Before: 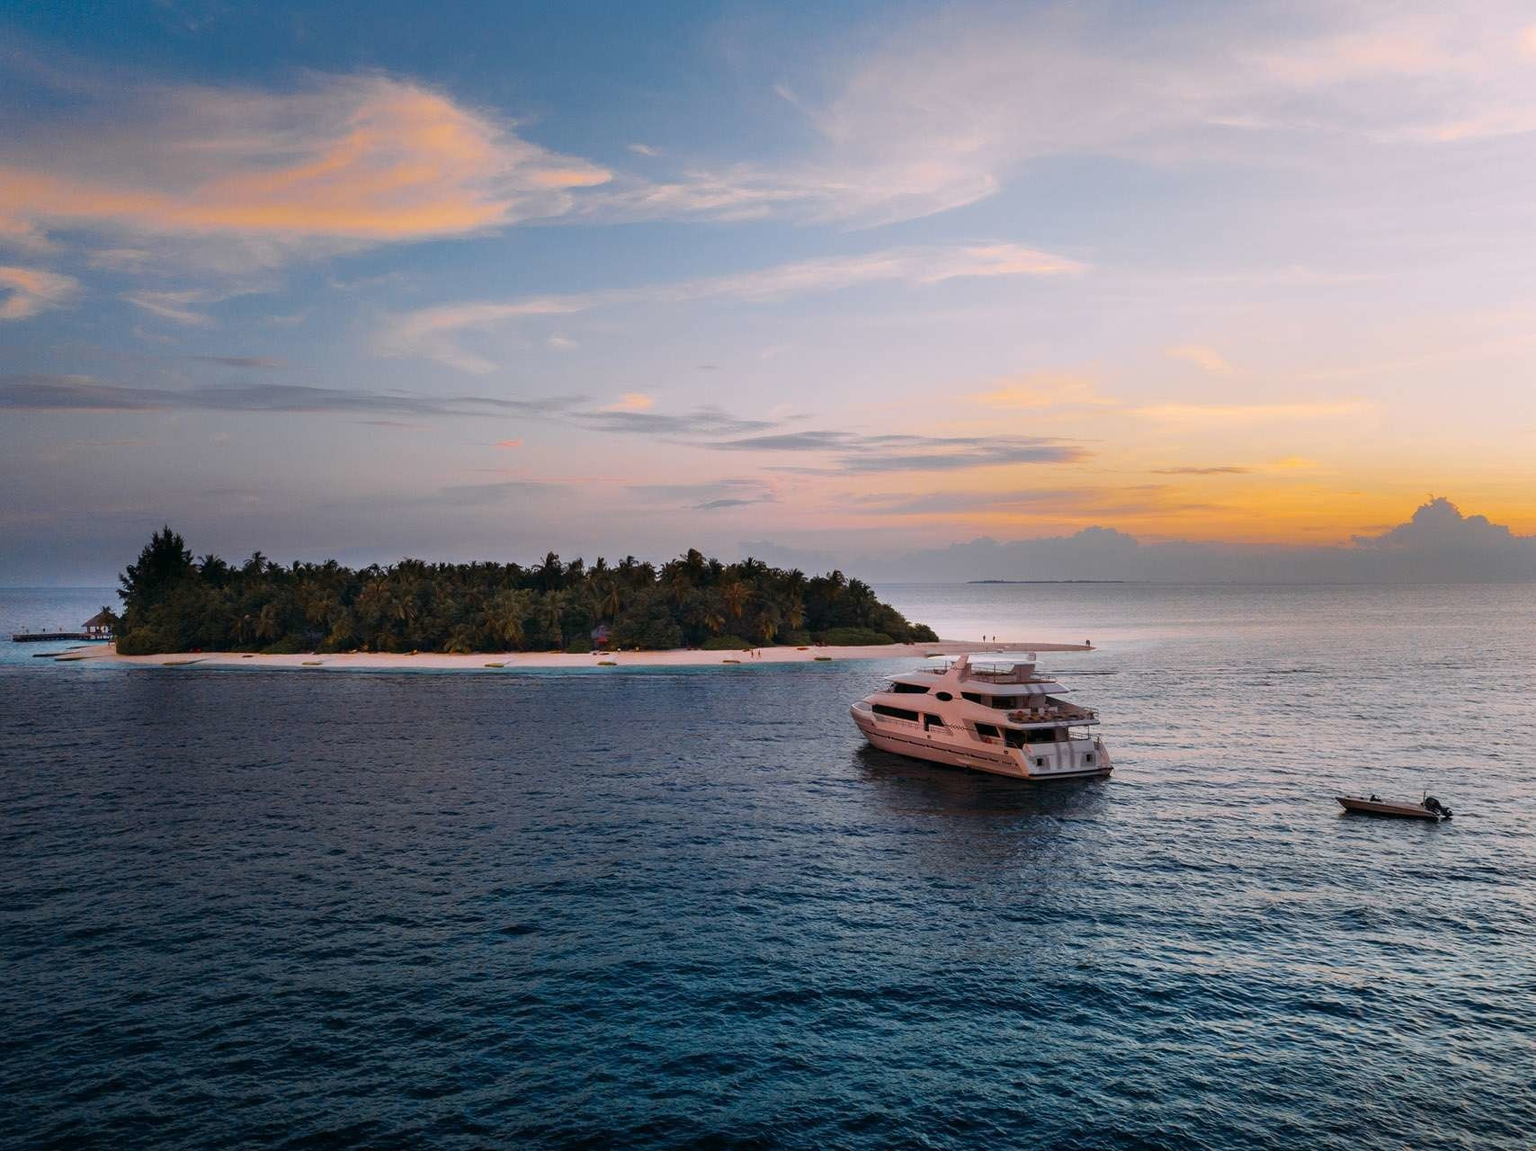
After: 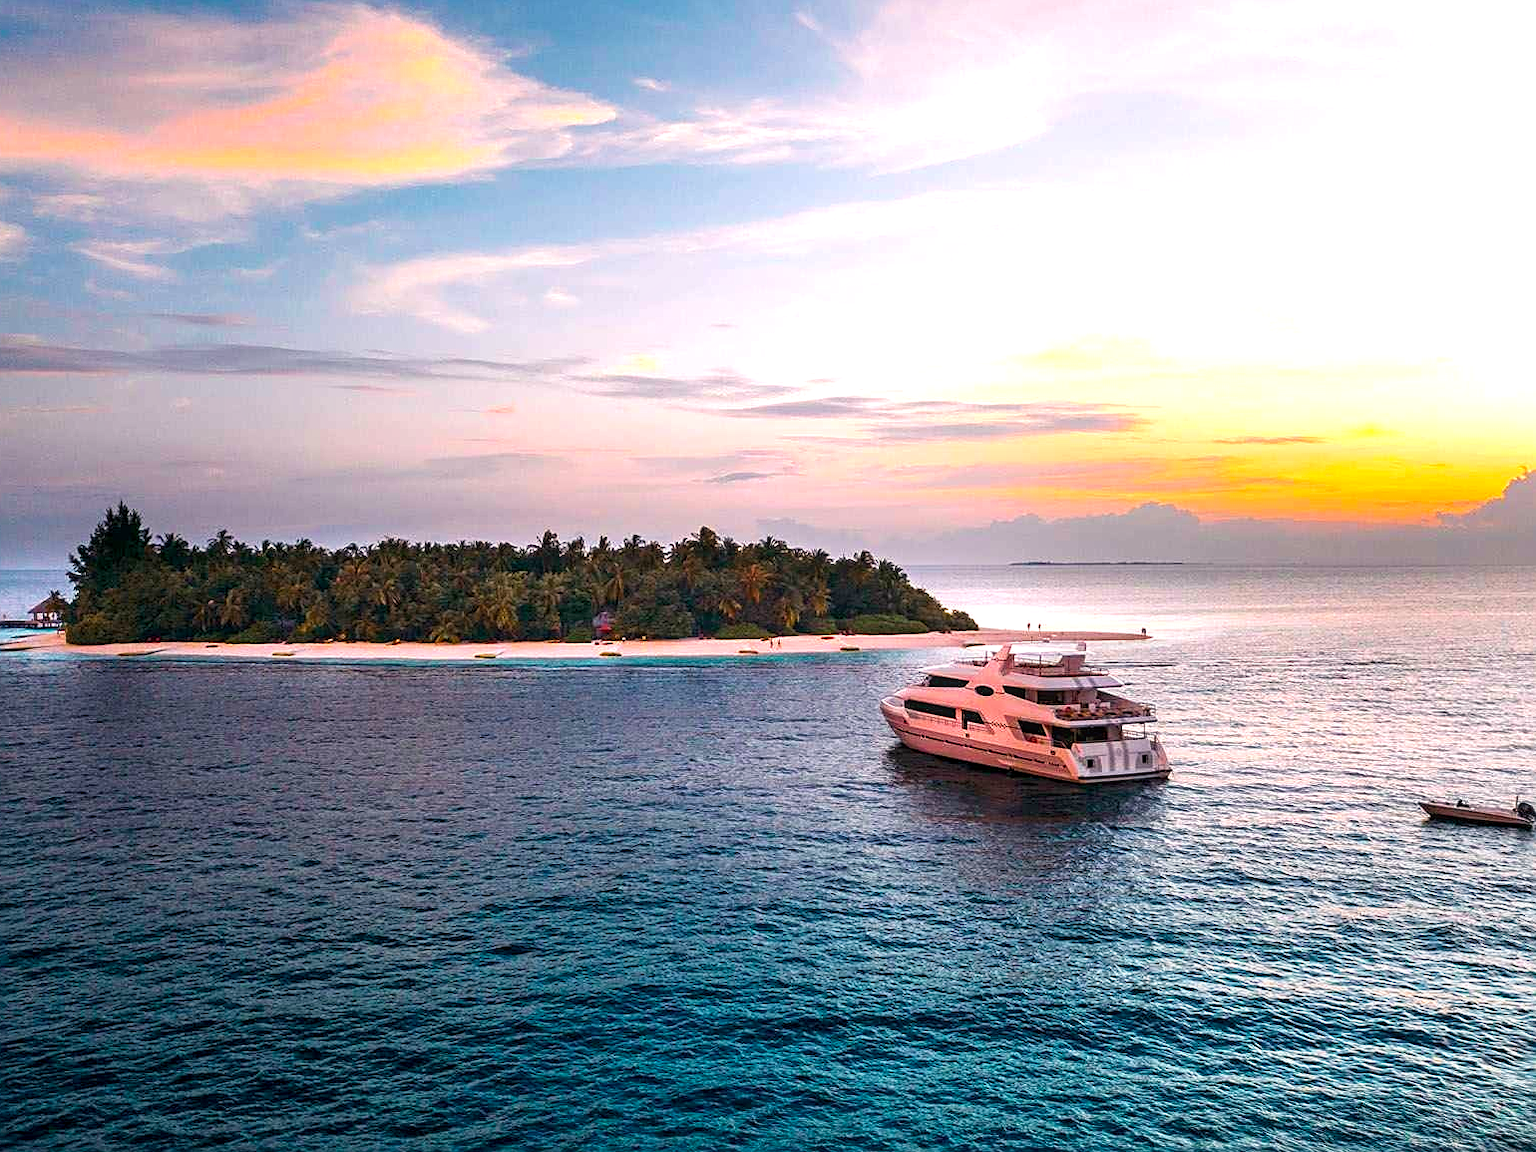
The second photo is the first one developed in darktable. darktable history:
crop: left 3.734%, top 6.423%, right 6.047%, bottom 3.322%
local contrast: on, module defaults
tone curve: curves: ch0 [(0, 0) (0.253, 0.237) (1, 1)]; ch1 [(0, 0) (0.411, 0.385) (0.502, 0.506) (0.557, 0.565) (0.66, 0.683) (1, 1)]; ch2 [(0, 0) (0.394, 0.413) (0.5, 0.5) (1, 1)], color space Lab, independent channels, preserve colors none
sharpen: on, module defaults
exposure: black level correction 0.001, exposure 0.963 EV, compensate highlight preservation false
color balance rgb: highlights gain › chroma 1.042%, highlights gain › hue 60.26°, perceptual saturation grading › global saturation 29.623%
velvia: strength 14.86%
